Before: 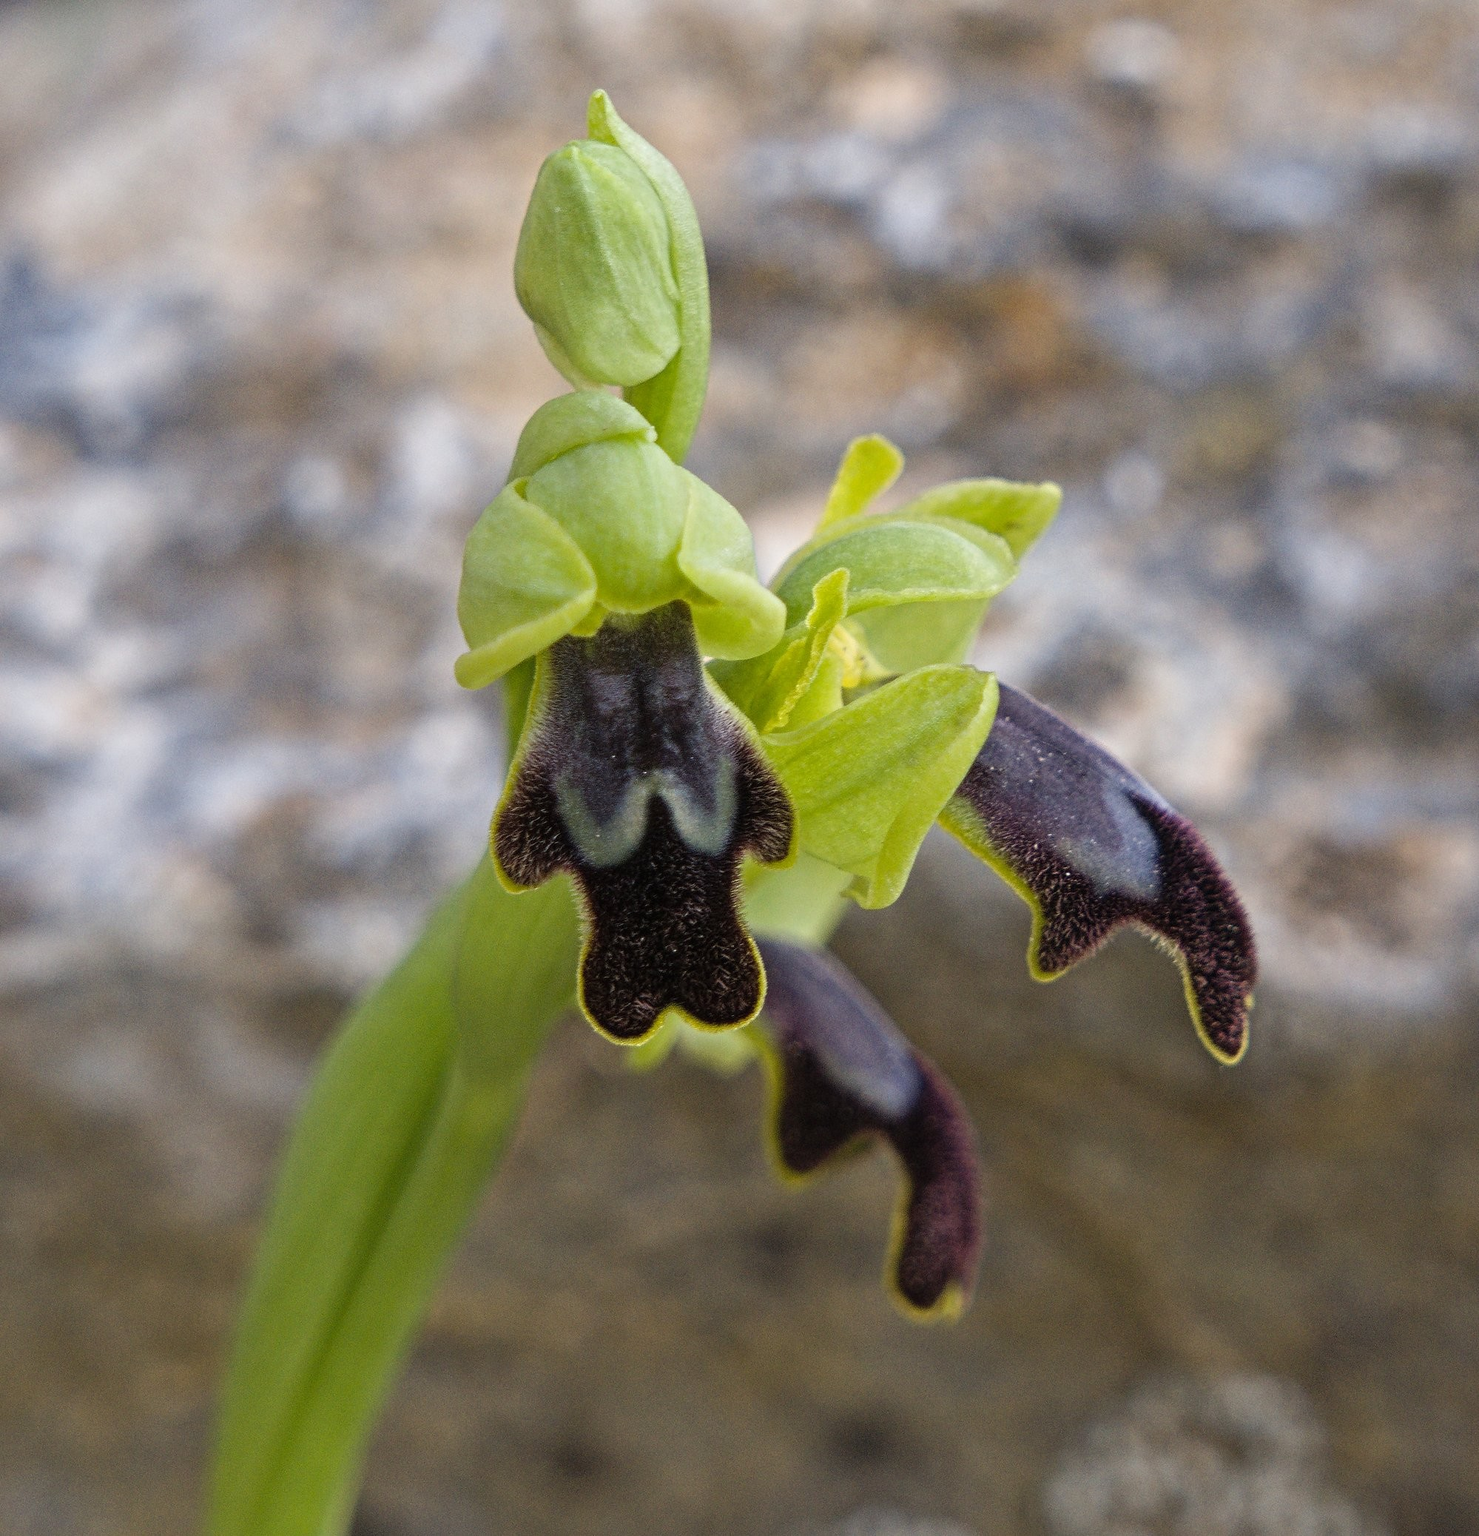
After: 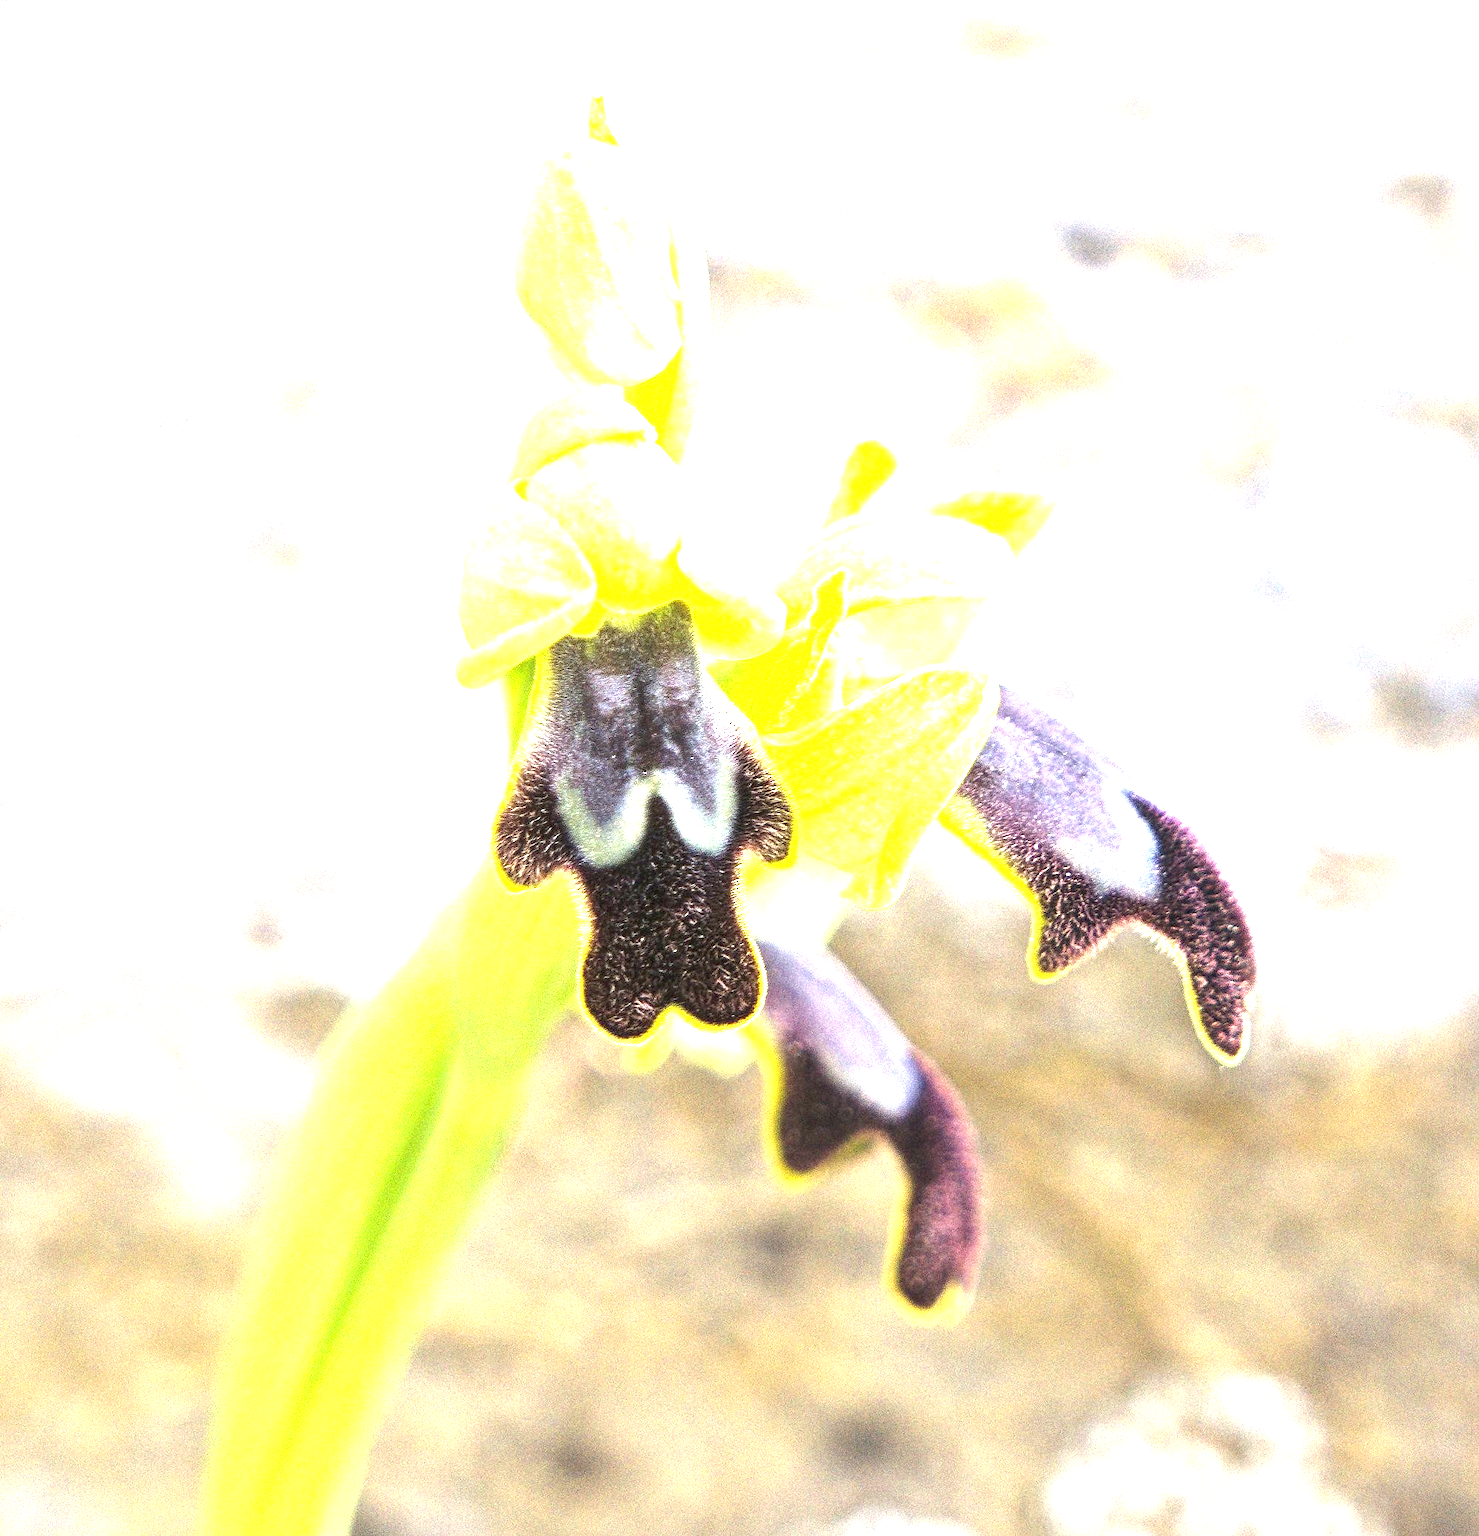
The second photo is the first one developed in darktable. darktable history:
tone equalizer: on, module defaults
exposure: exposure 3 EV, compensate highlight preservation false
